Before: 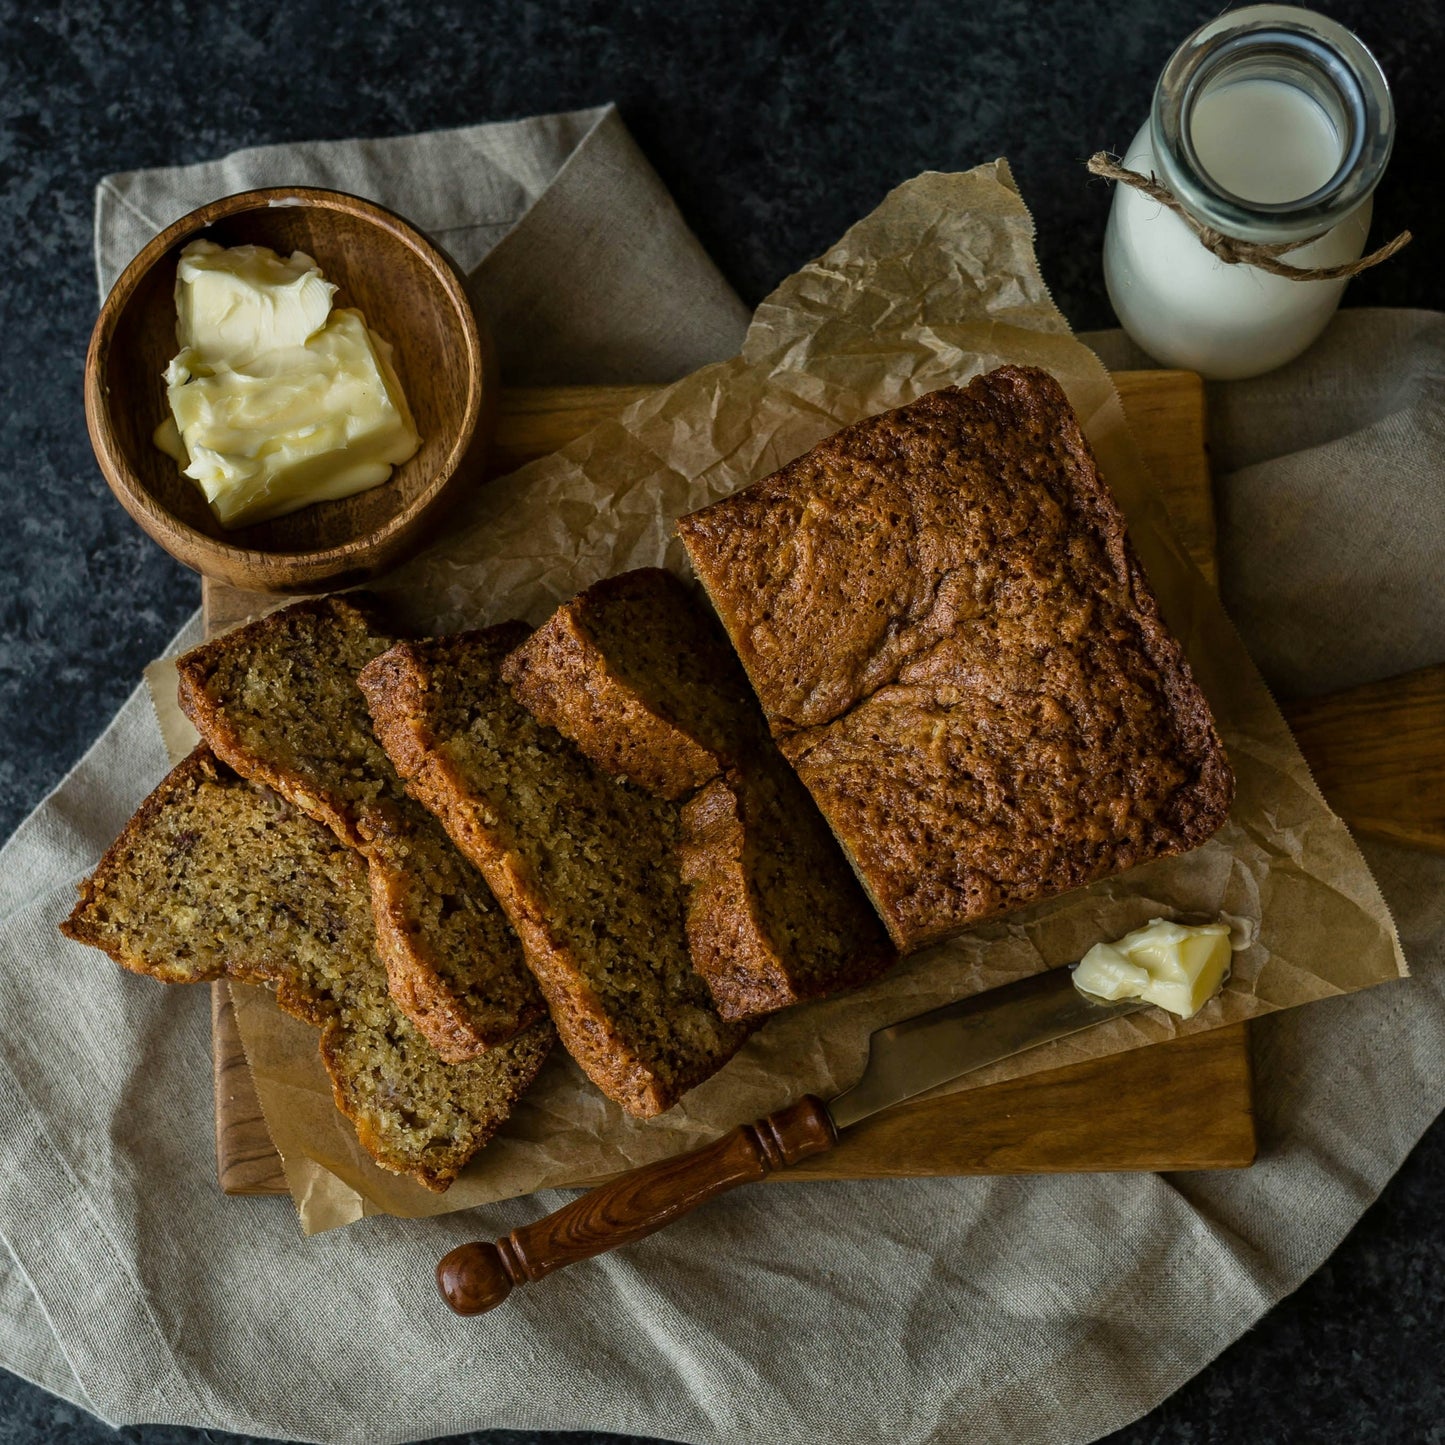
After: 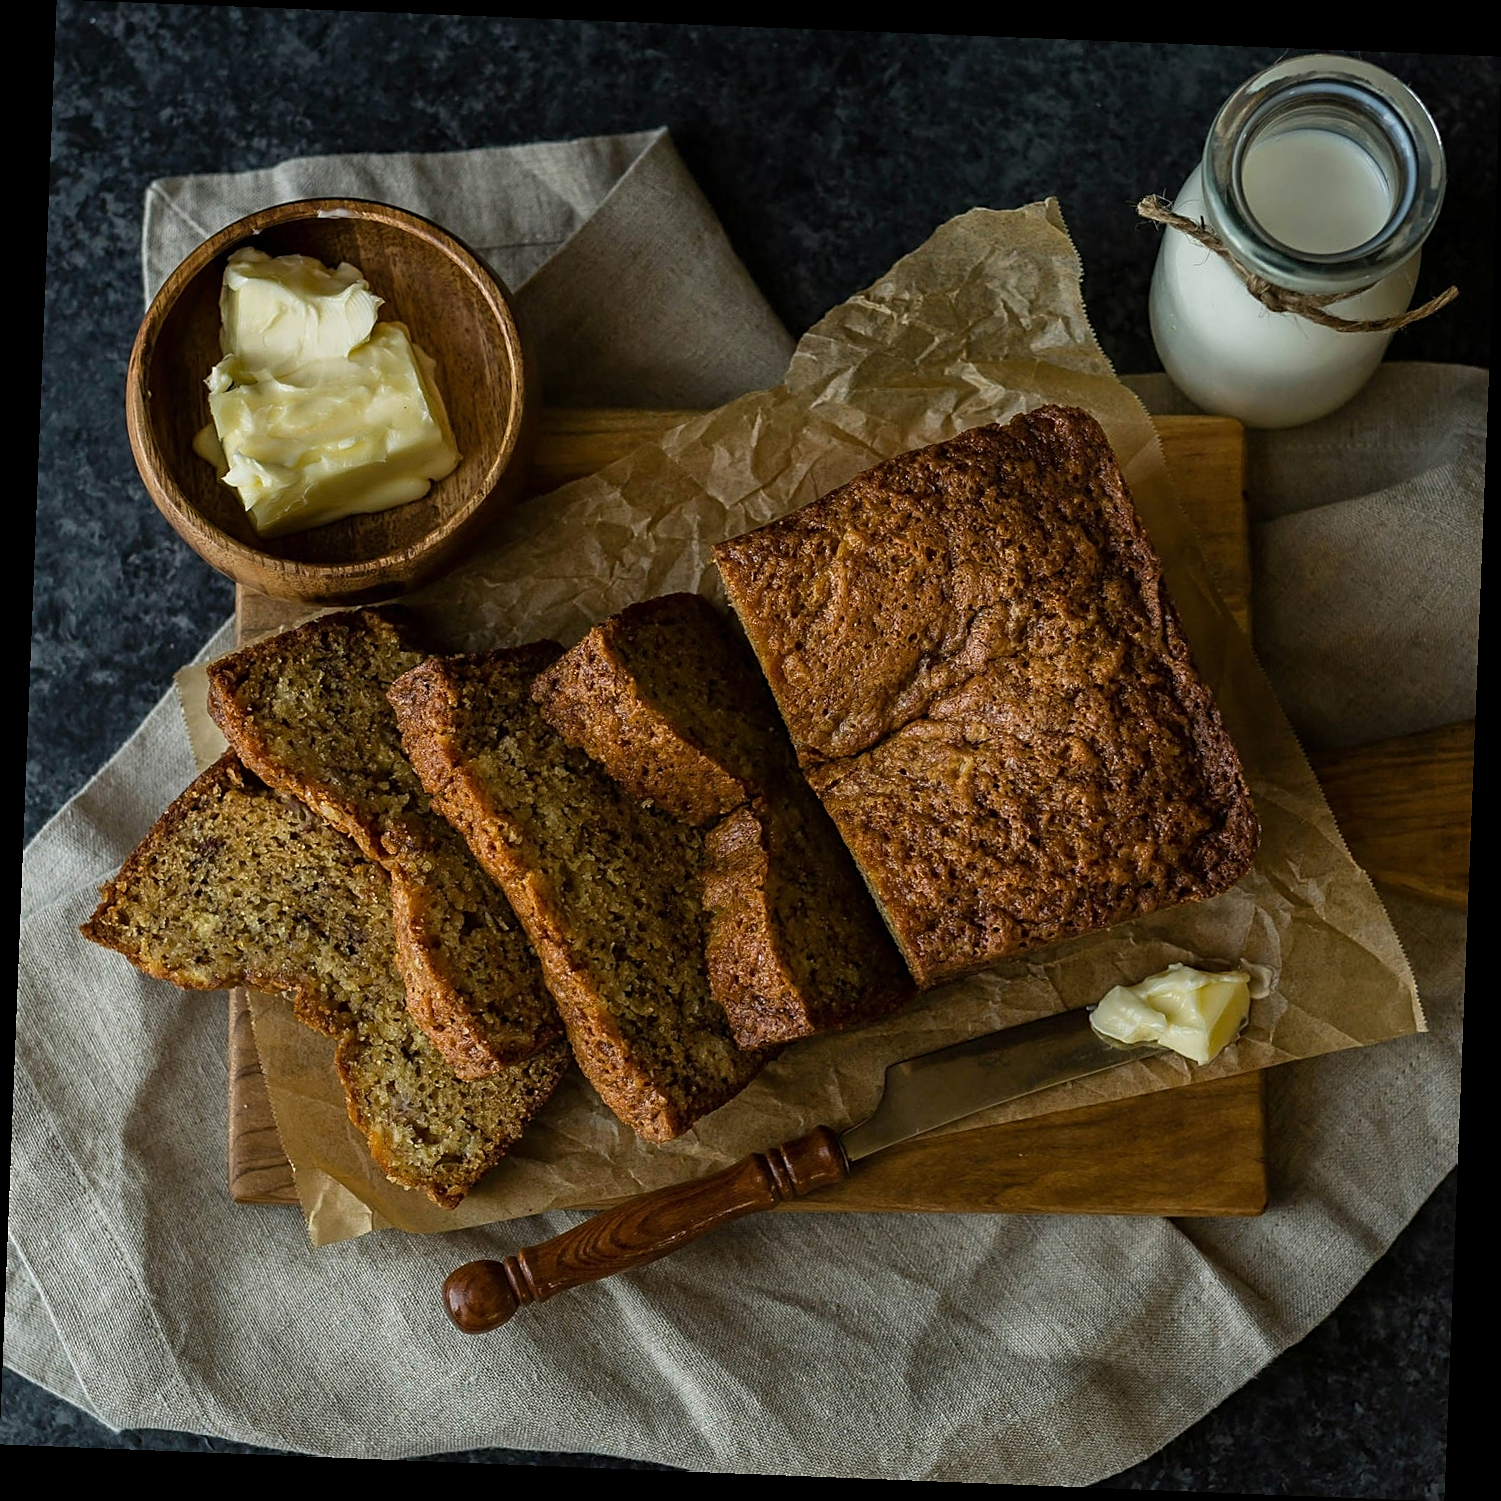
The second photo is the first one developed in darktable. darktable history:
sharpen: on, module defaults
rotate and perspective: rotation 2.27°, automatic cropping off
